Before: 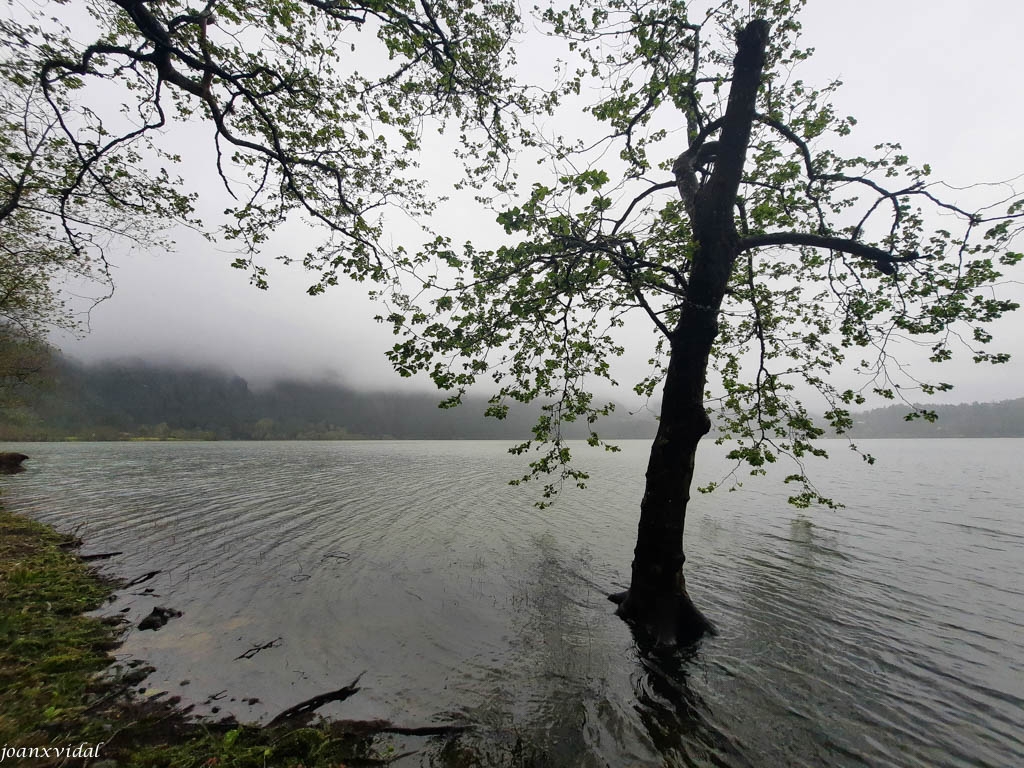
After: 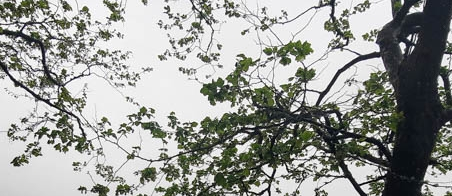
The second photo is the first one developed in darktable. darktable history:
crop: left 28.963%, top 16.83%, right 26.832%, bottom 57.634%
